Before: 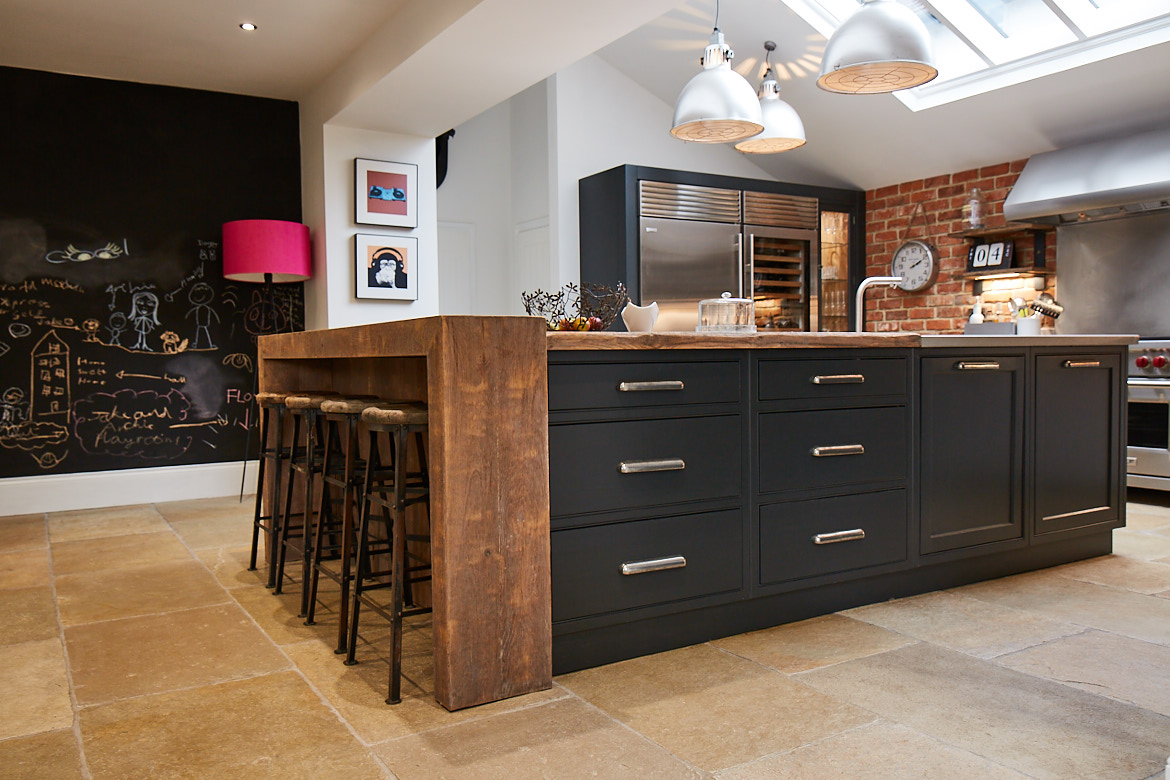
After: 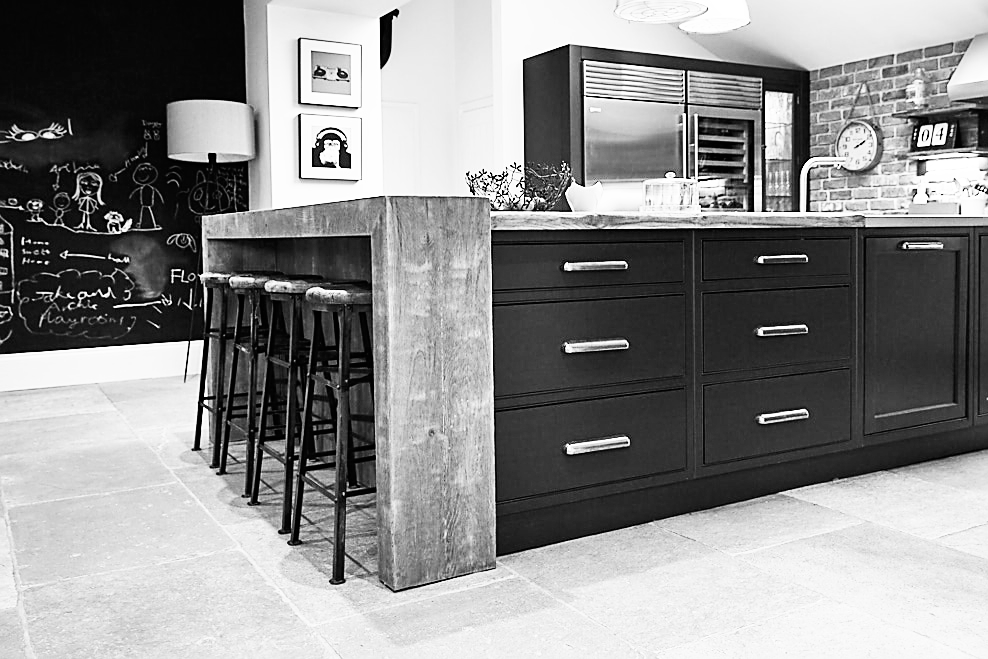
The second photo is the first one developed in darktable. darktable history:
base curve: curves: ch0 [(0, 0) (0.007, 0.004) (0.027, 0.03) (0.046, 0.07) (0.207, 0.54) (0.442, 0.872) (0.673, 0.972) (1, 1)], preserve colors none
crop and rotate: left 4.842%, top 15.51%, right 10.668%
color calibration: output gray [0.714, 0.278, 0, 0], illuminant same as pipeline (D50), adaptation none (bypass)
sharpen: on, module defaults
